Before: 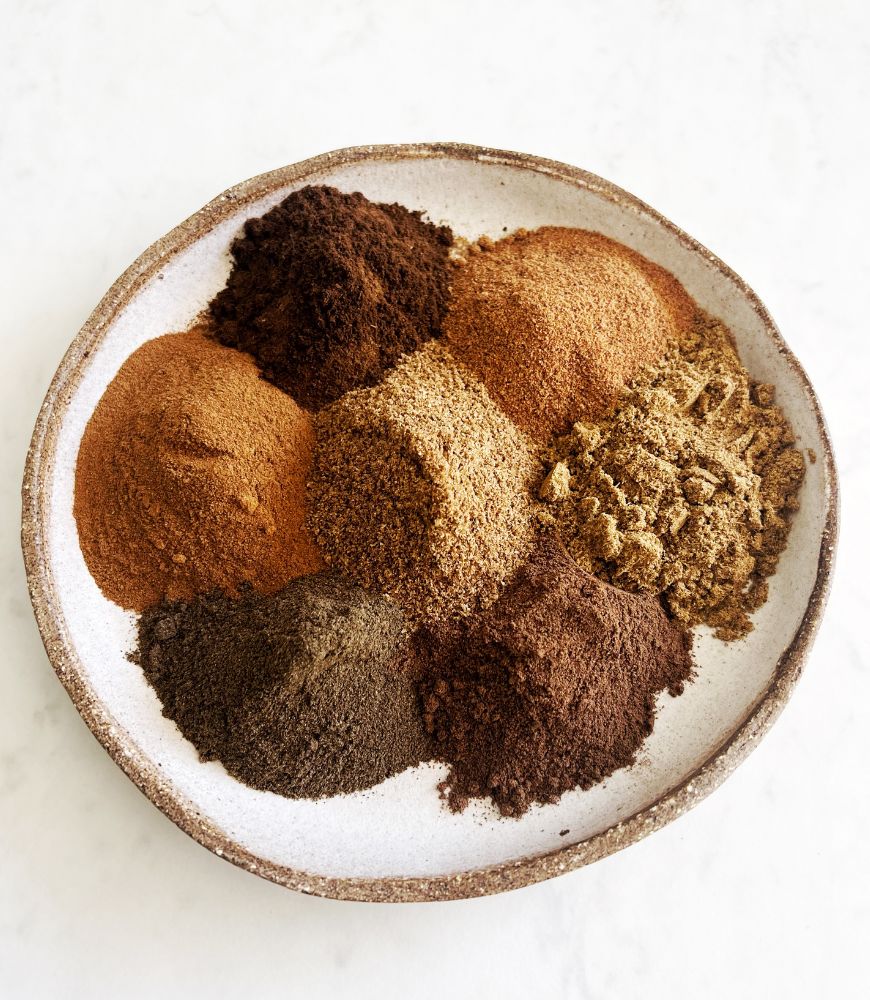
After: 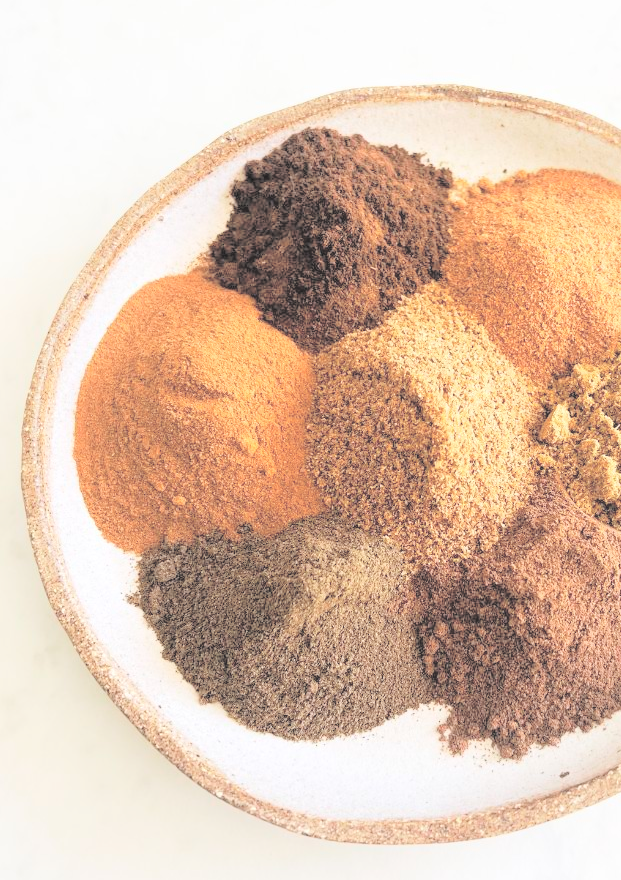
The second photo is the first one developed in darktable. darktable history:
contrast brightness saturation: brightness 1
crop: top 5.803%, right 27.864%, bottom 5.804%
